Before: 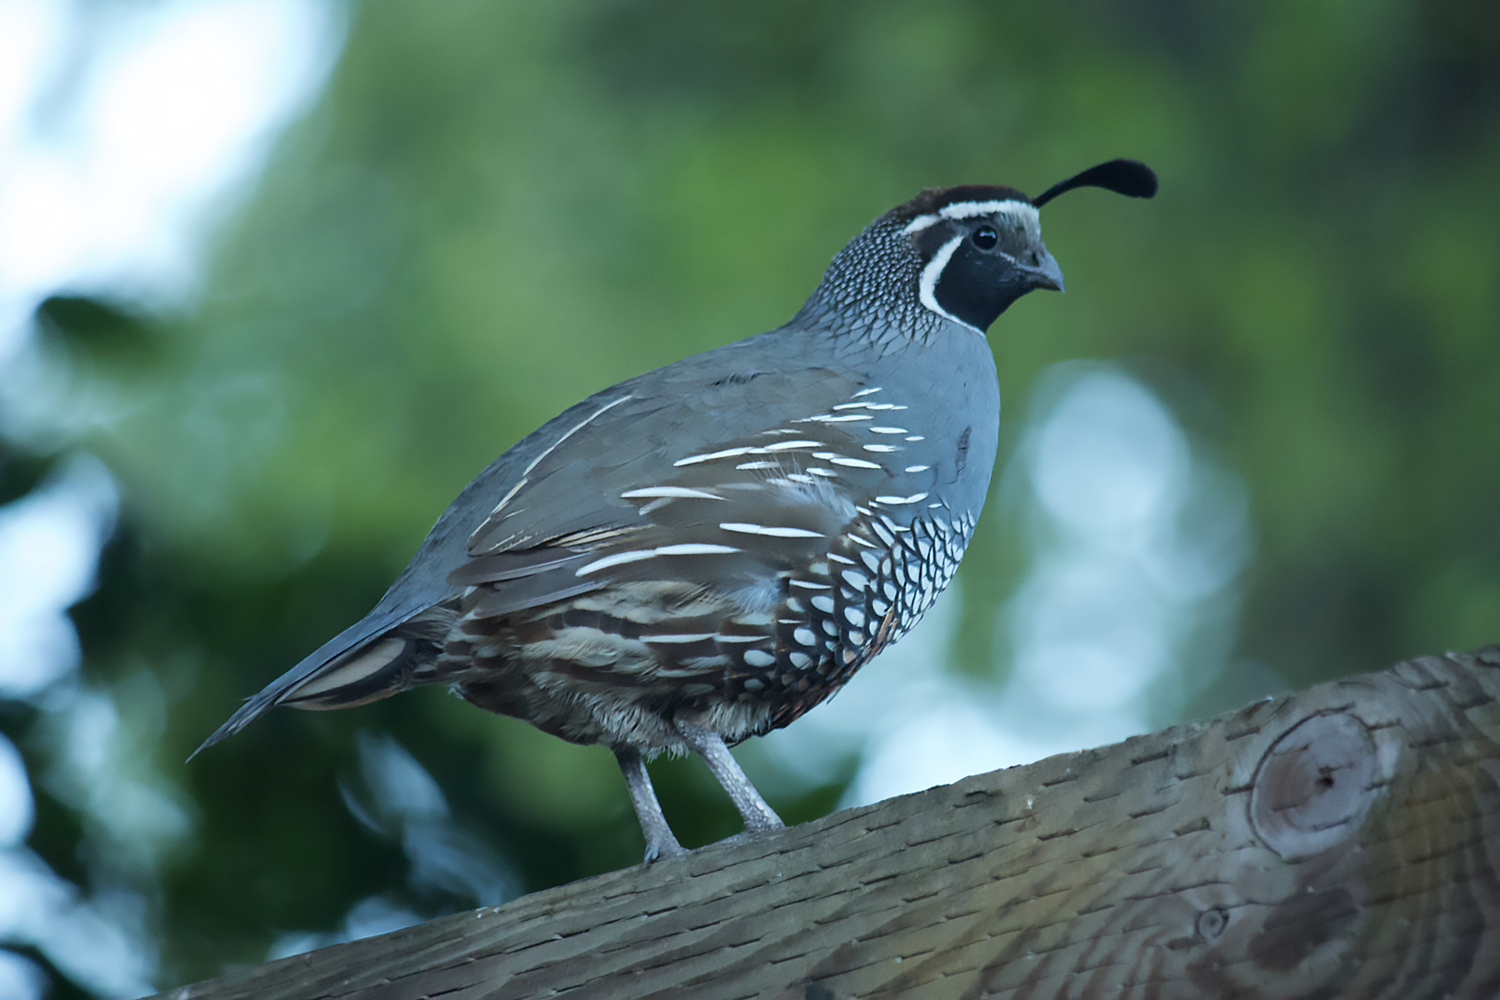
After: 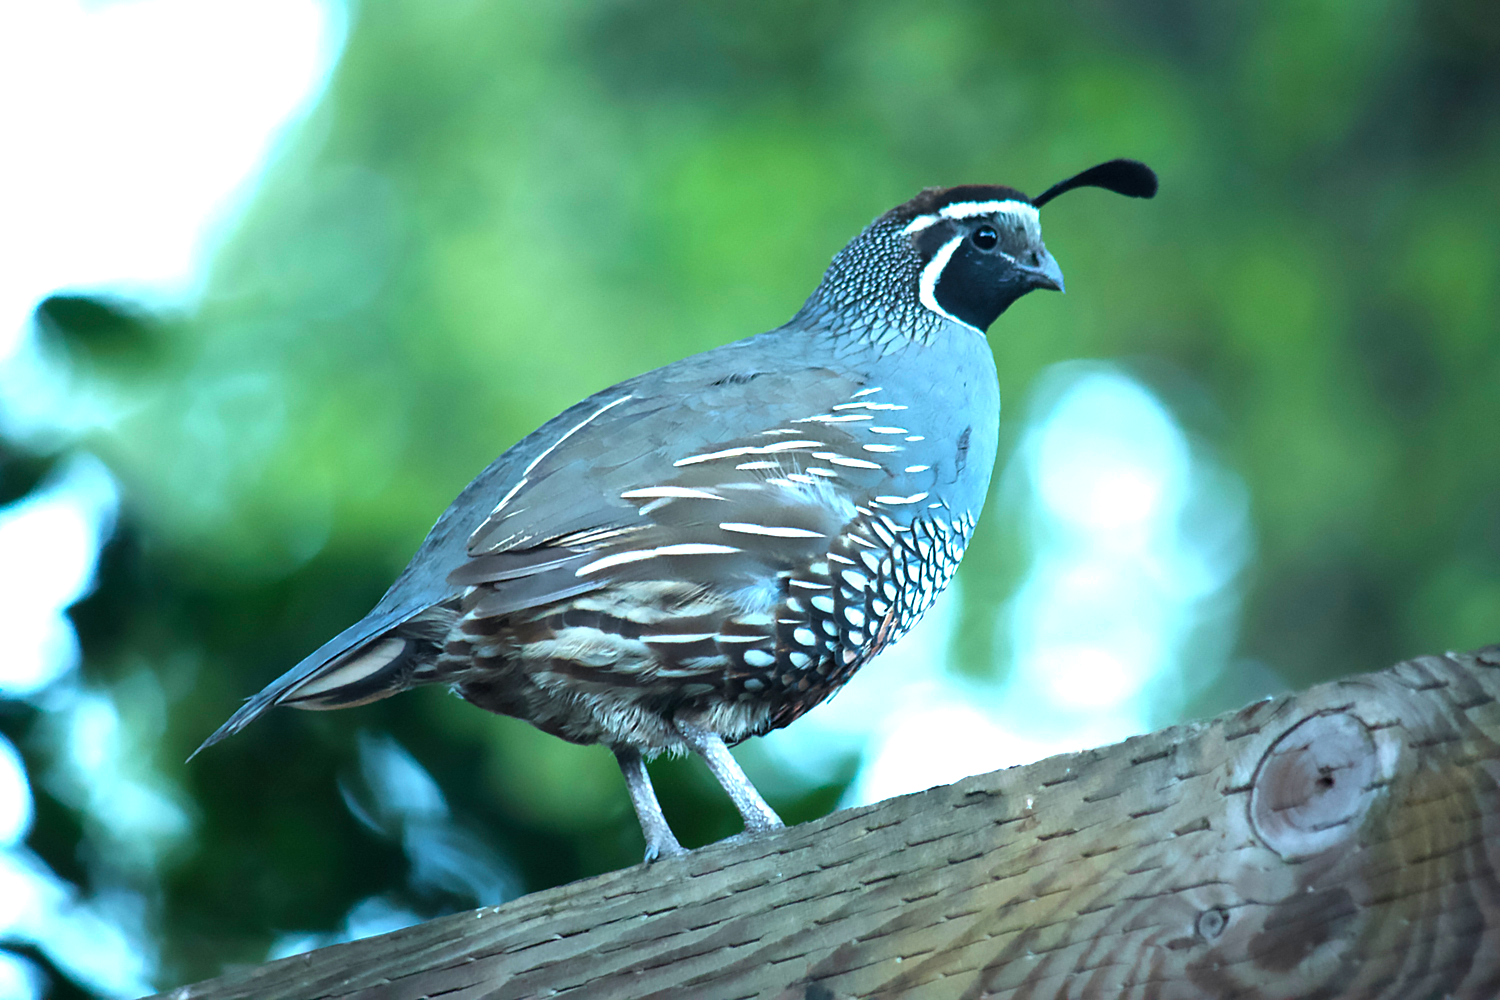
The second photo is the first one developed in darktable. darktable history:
levels: levels [0.012, 0.367, 0.697]
